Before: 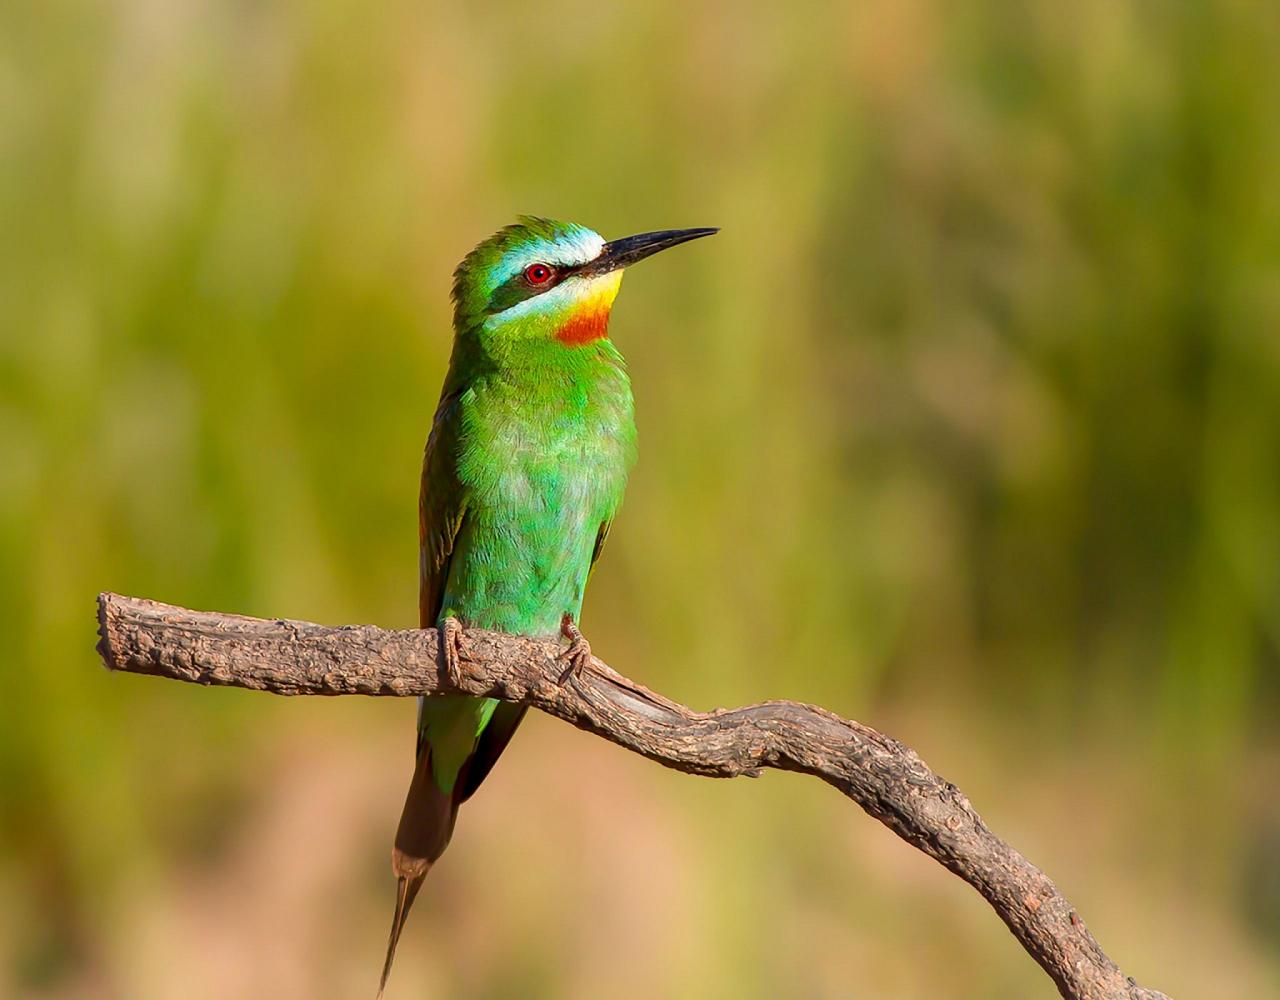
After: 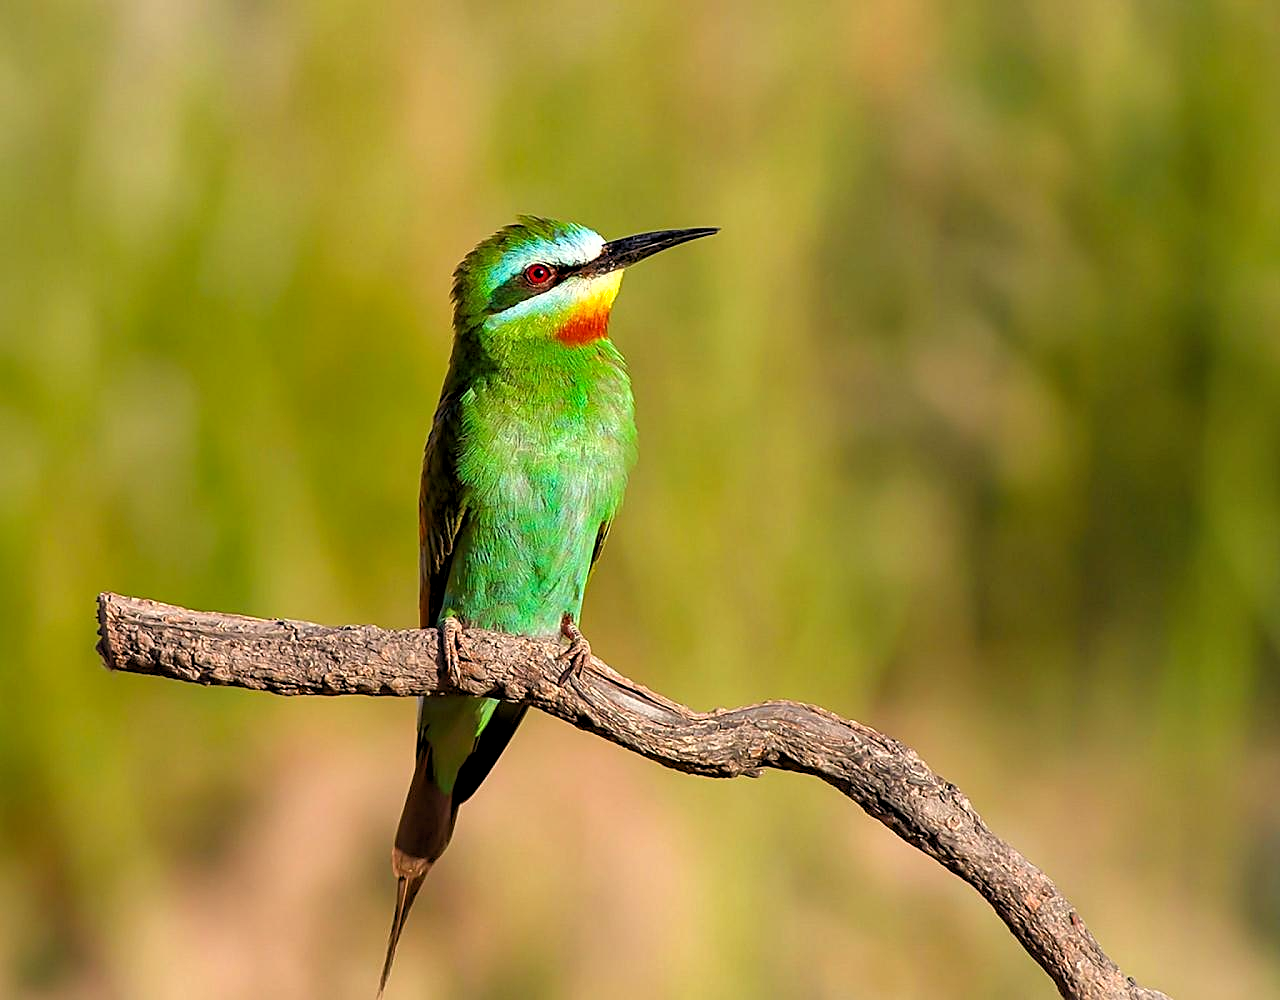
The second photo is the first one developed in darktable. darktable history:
rgb levels: levels [[0.01, 0.419, 0.839], [0, 0.5, 1], [0, 0.5, 1]]
sharpen: on, module defaults
shadows and highlights: low approximation 0.01, soften with gaussian
